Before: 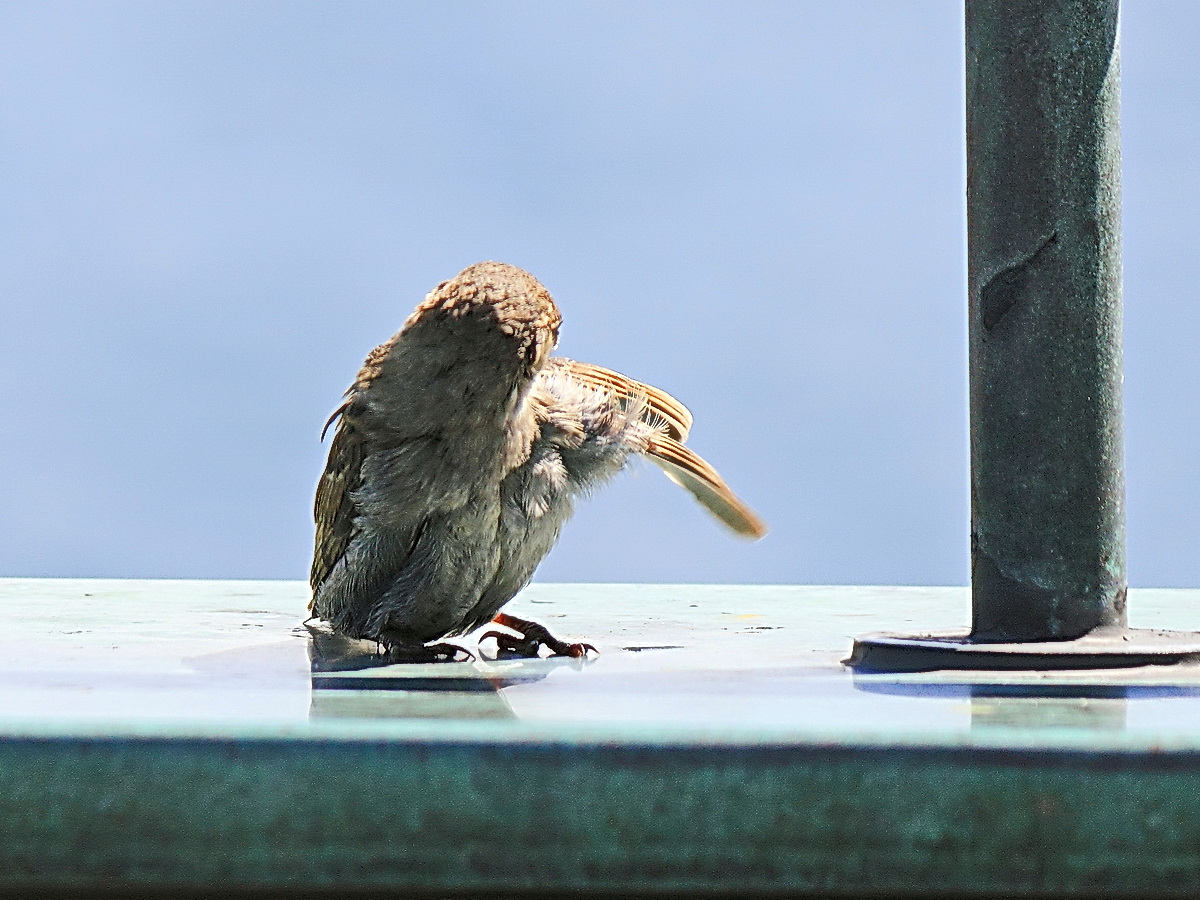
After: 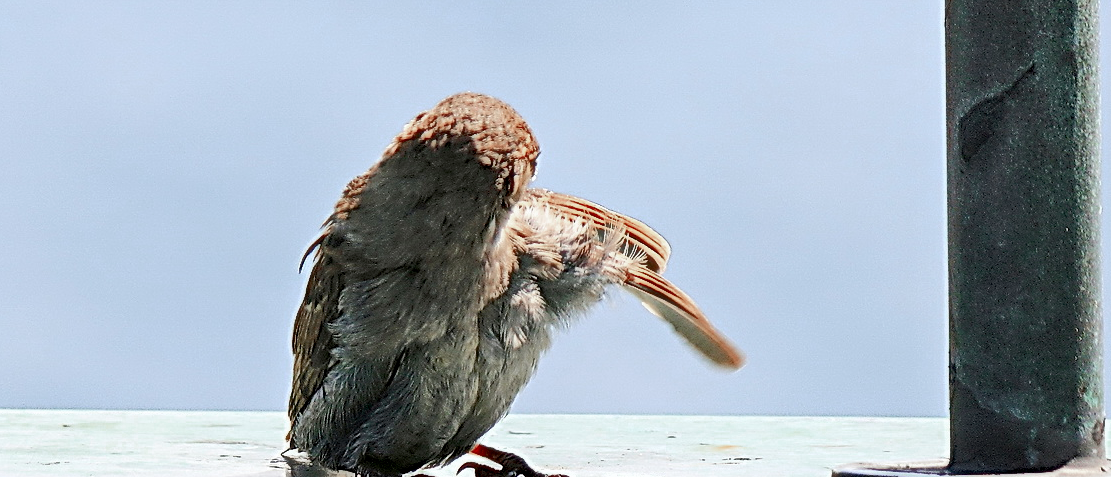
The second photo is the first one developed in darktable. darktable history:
crop: left 1.851%, top 18.832%, right 5.524%, bottom 28.141%
color zones: curves: ch0 [(0, 0.299) (0.25, 0.383) (0.456, 0.352) (0.736, 0.571)]; ch1 [(0, 0.63) (0.151, 0.568) (0.254, 0.416) (0.47, 0.558) (0.732, 0.37) (0.909, 0.492)]; ch2 [(0.004, 0.604) (0.158, 0.443) (0.257, 0.403) (0.761, 0.468)]
exposure: black level correction 0.007, compensate exposure bias true, compensate highlight preservation false
